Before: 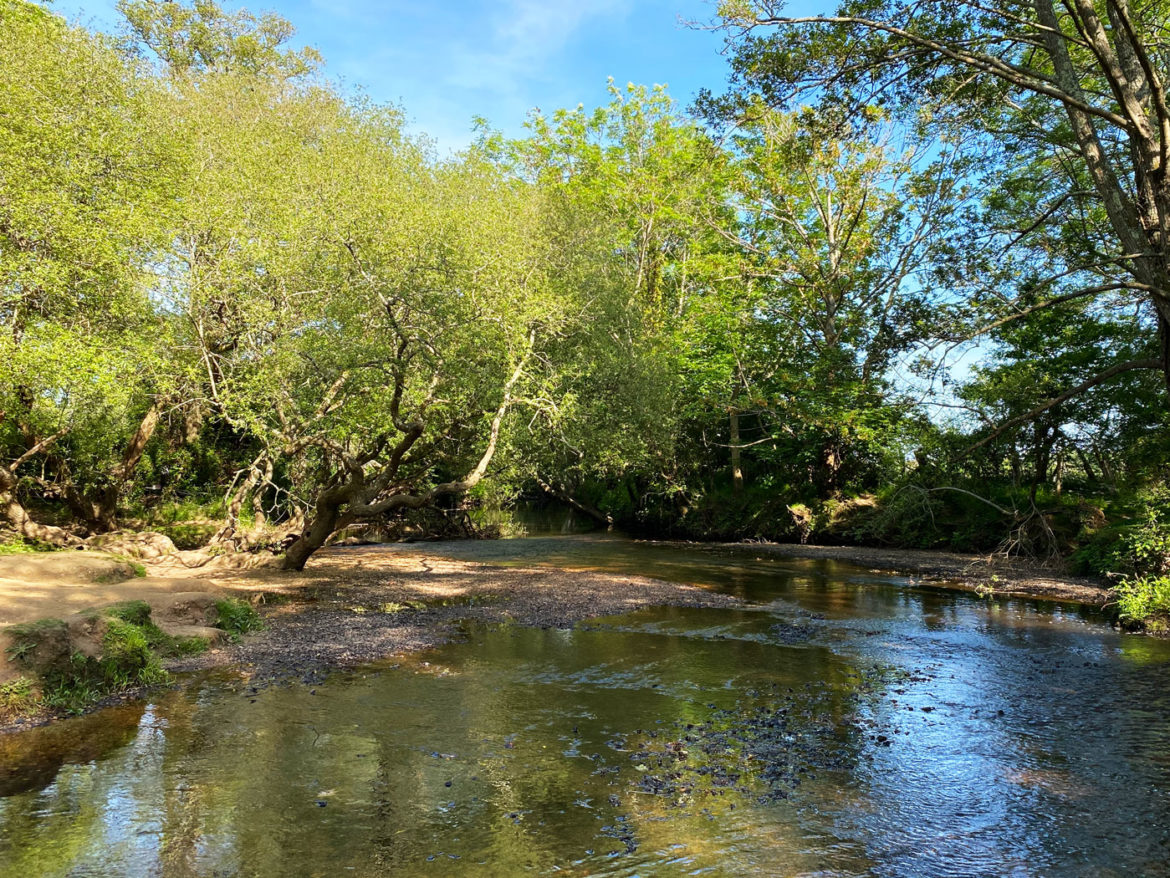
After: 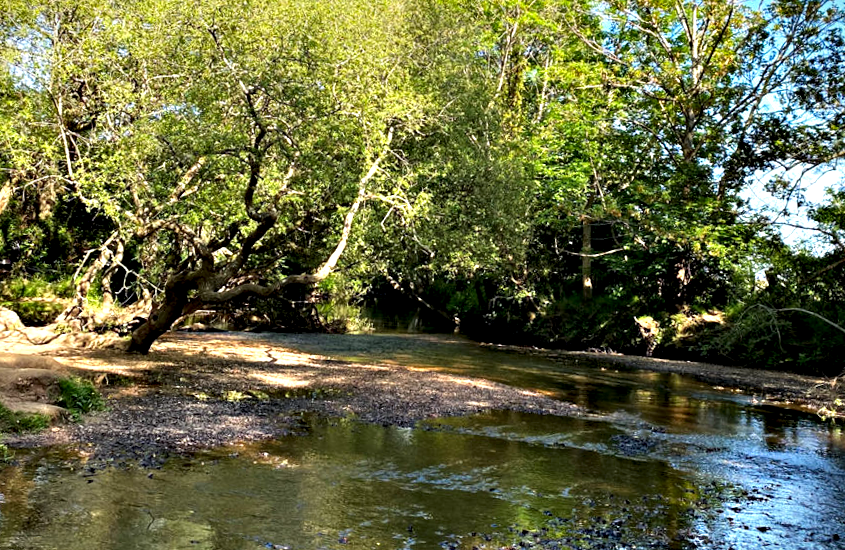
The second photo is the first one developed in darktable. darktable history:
tone equalizer: on, module defaults
crop and rotate: angle -3.37°, left 9.79%, top 20.73%, right 12.42%, bottom 11.82%
vignetting: fall-off start 97.23%, saturation -0.024, center (-0.033, -0.042), width/height ratio 1.179, unbound false
contrast equalizer: octaves 7, y [[0.627 ×6], [0.563 ×6], [0 ×6], [0 ×6], [0 ×6]]
